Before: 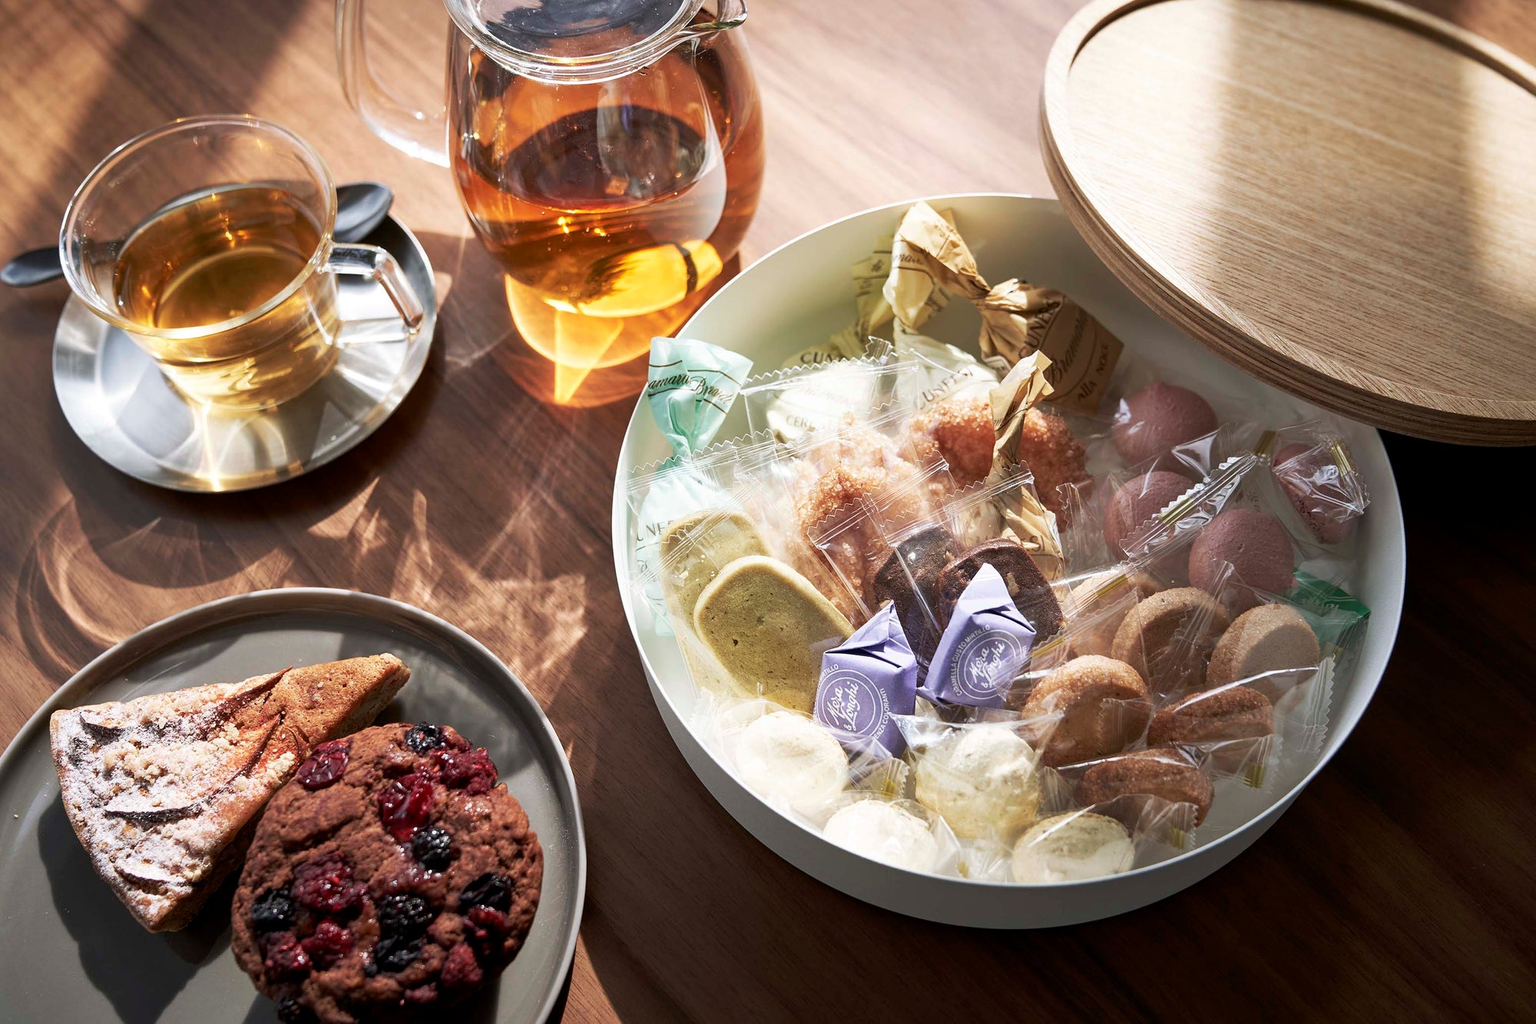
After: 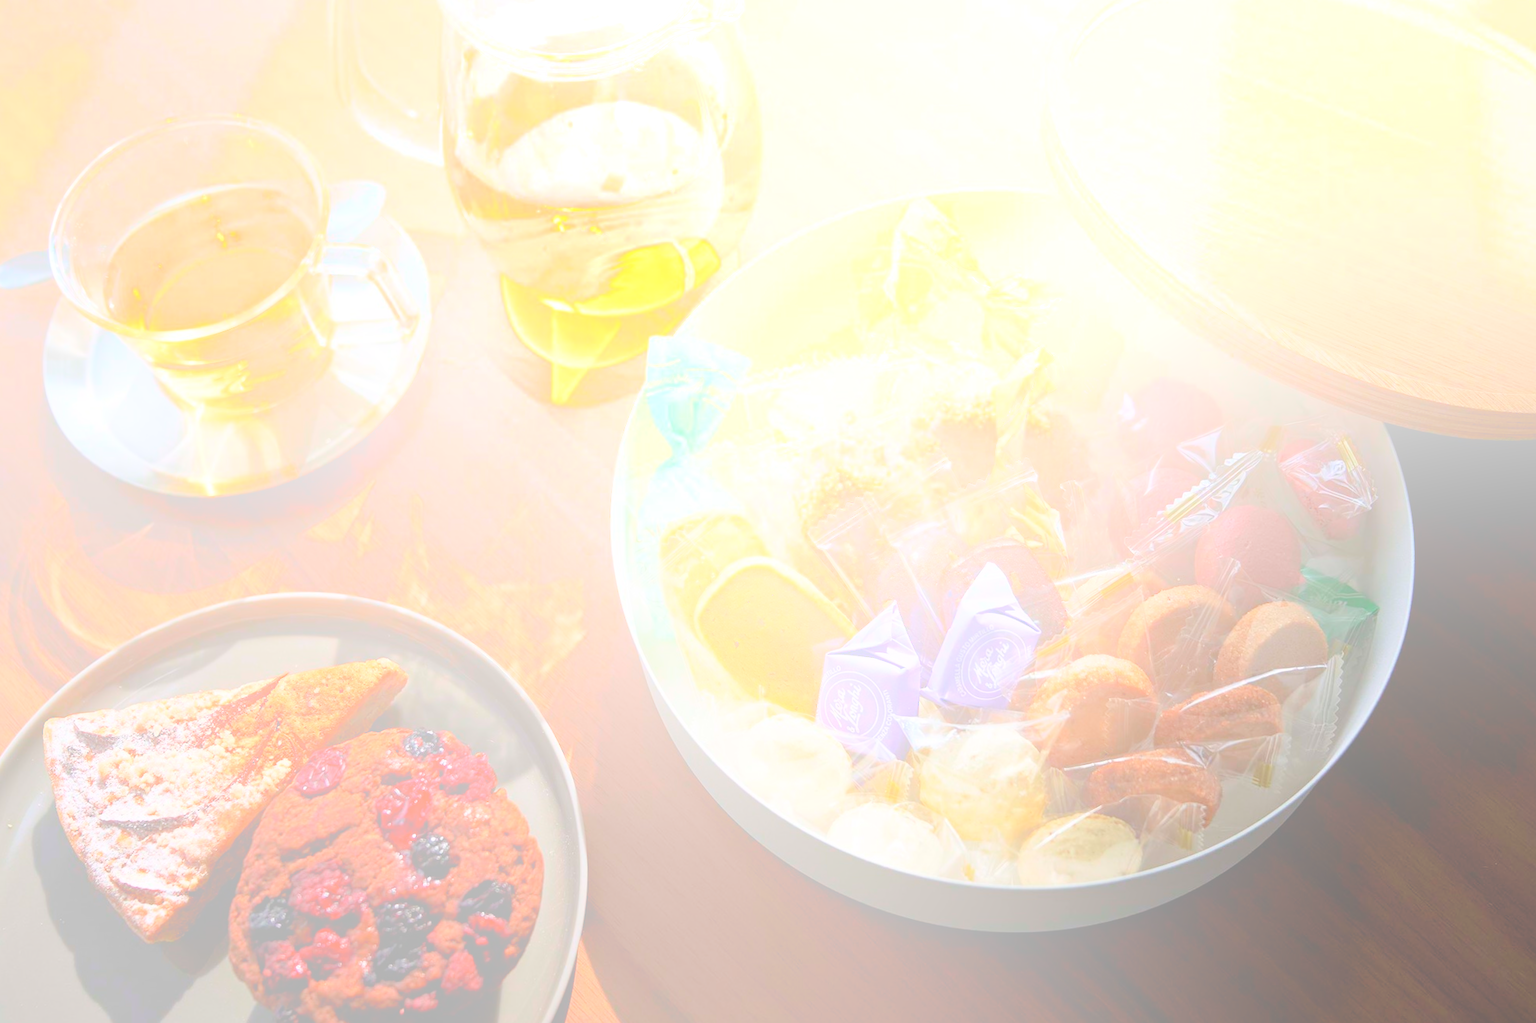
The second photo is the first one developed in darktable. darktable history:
rotate and perspective: rotation -0.45°, automatic cropping original format, crop left 0.008, crop right 0.992, crop top 0.012, crop bottom 0.988
bloom: size 85%, threshold 5%, strength 85%
